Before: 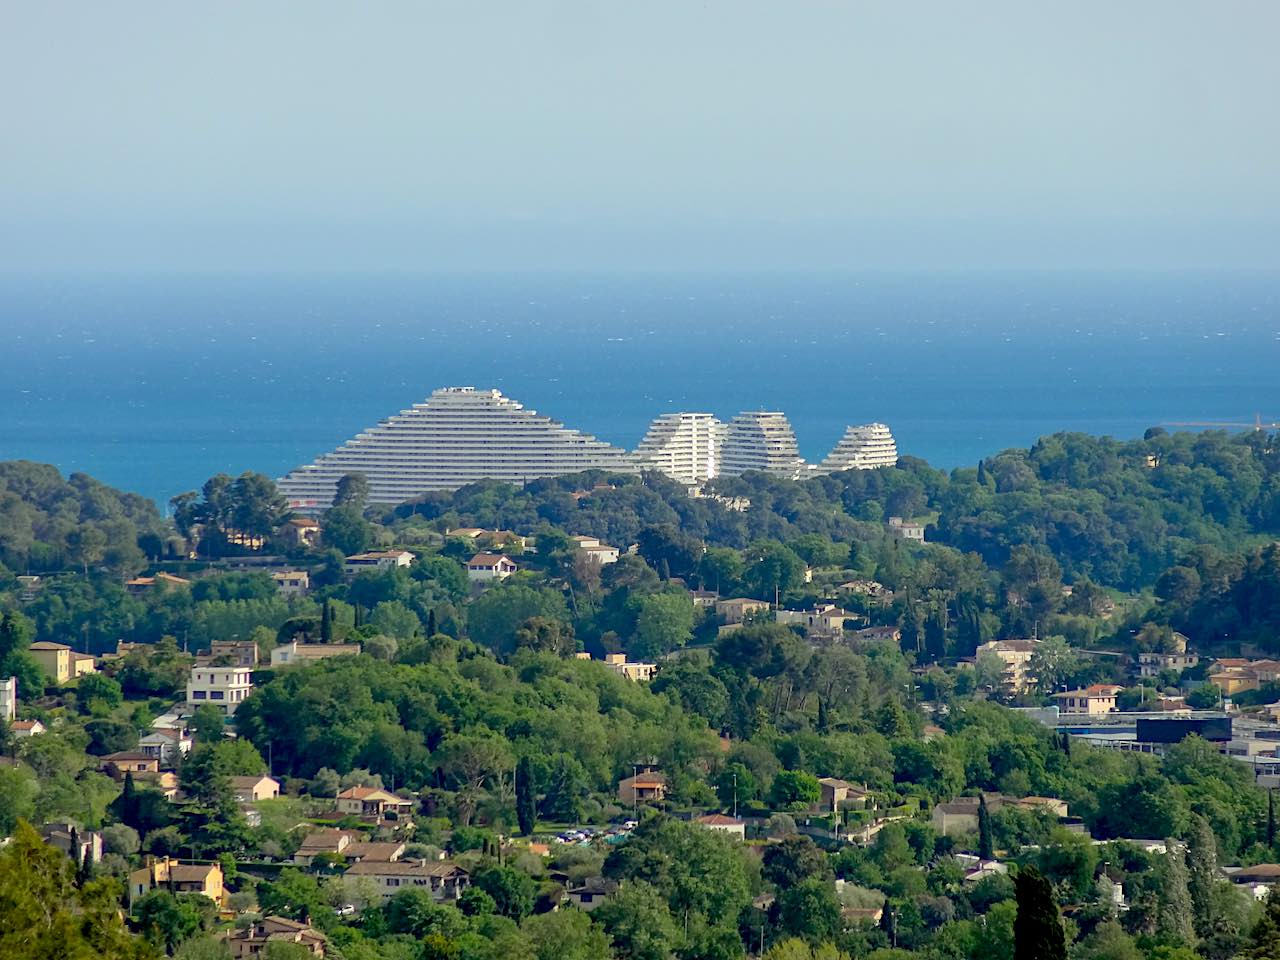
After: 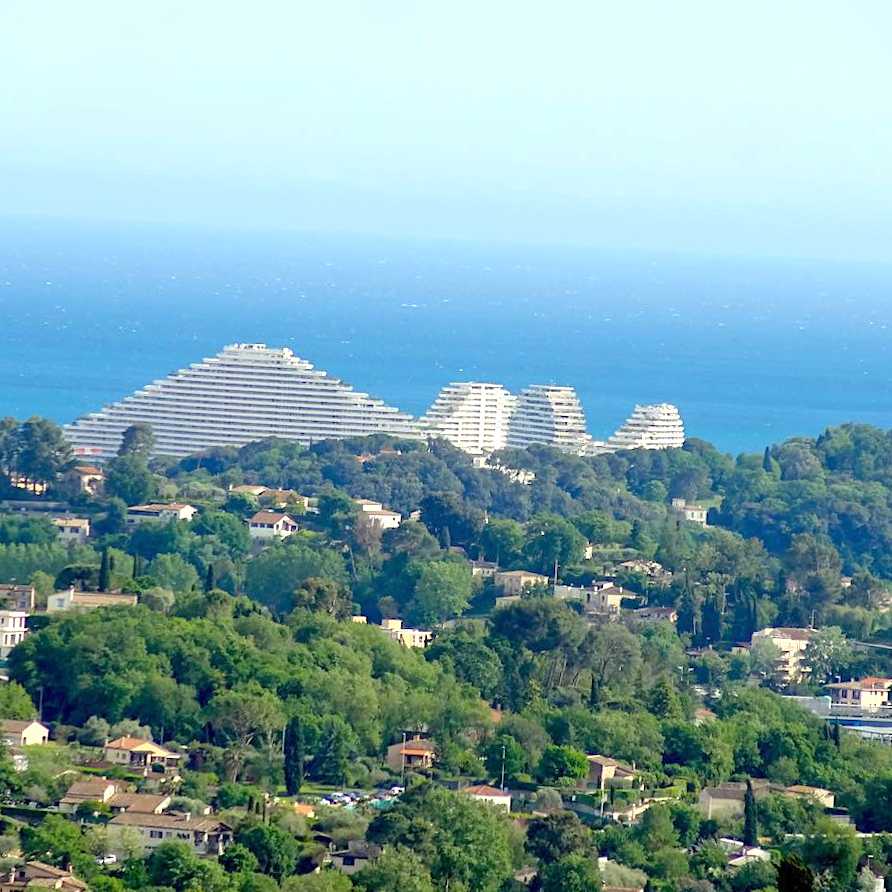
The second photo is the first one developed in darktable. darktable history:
exposure: black level correction 0, exposure 0.7 EV, compensate exposure bias true, compensate highlight preservation false
crop and rotate: angle -3.27°, left 14.277%, top 0.028%, right 10.766%, bottom 0.028%
